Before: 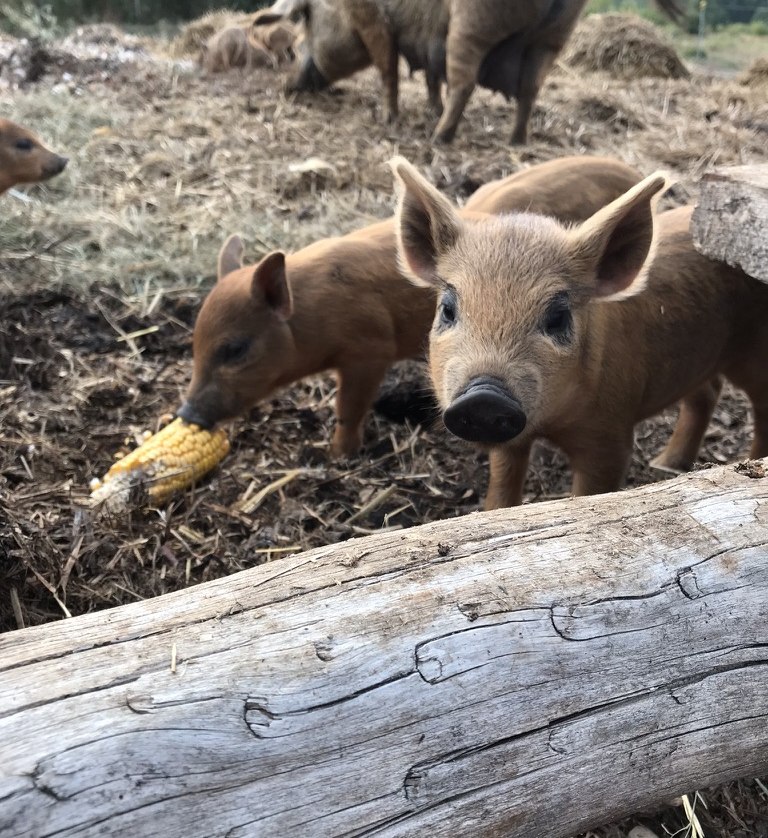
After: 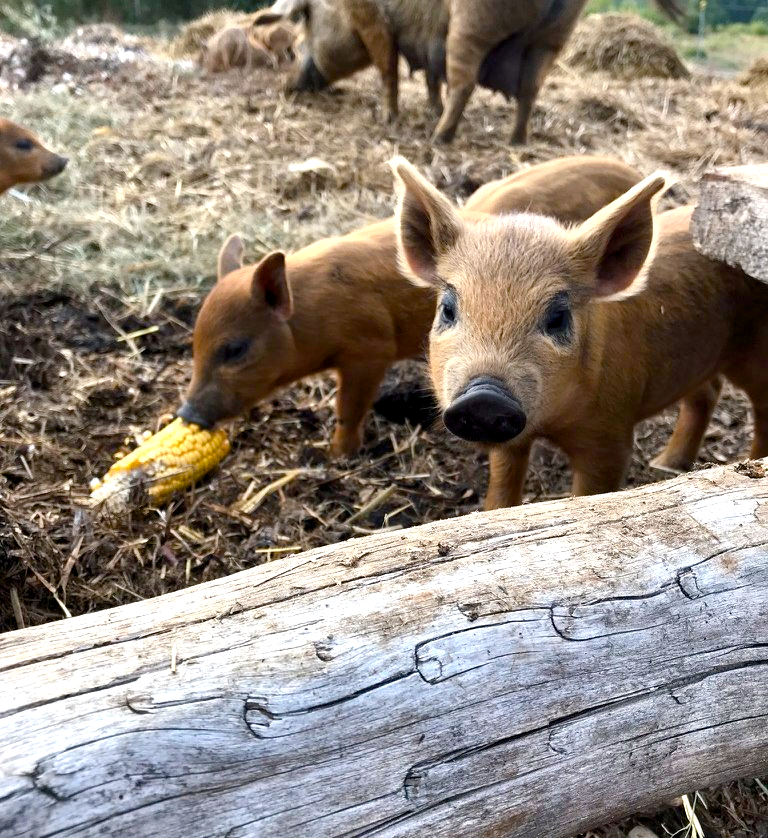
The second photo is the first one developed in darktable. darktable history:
color balance rgb: shadows lift › chroma 0.81%, shadows lift › hue 111.18°, linear chroma grading › global chroma 25.143%, perceptual saturation grading › global saturation 20%, perceptual saturation grading › highlights -25.258%, perceptual saturation grading › shadows 24.209%, perceptual brilliance grading › global brilliance 11.213%
shadows and highlights: soften with gaussian
exposure: black level correction 0.005, exposure 0.016 EV, compensate exposure bias true, compensate highlight preservation false
